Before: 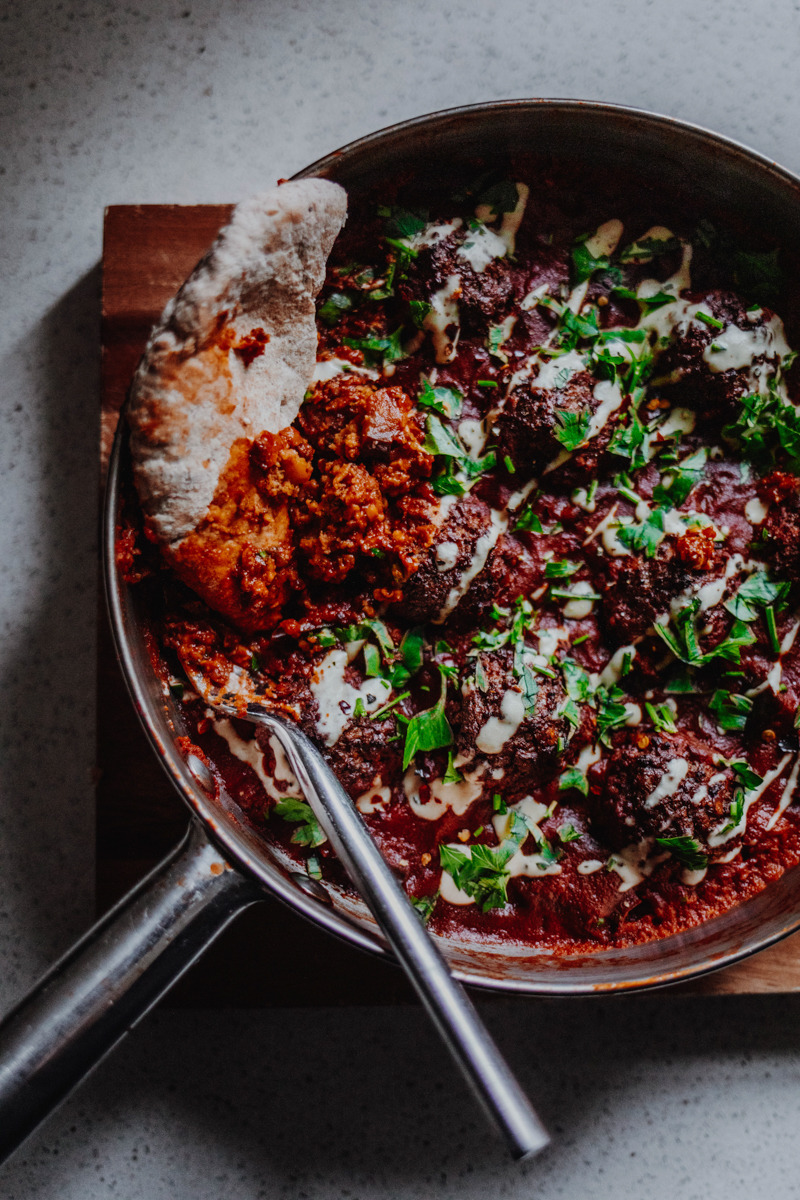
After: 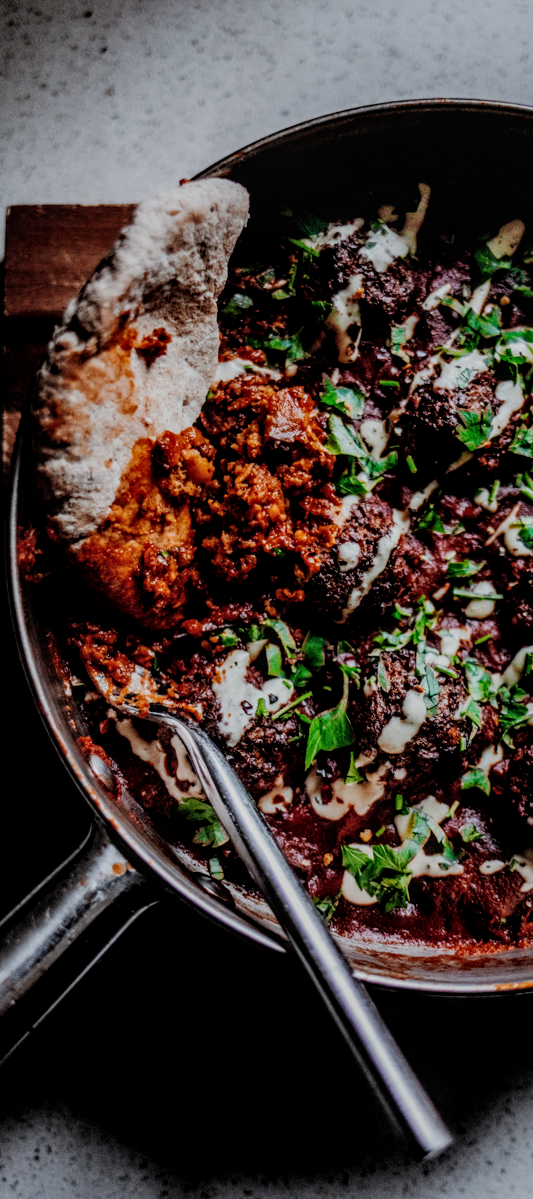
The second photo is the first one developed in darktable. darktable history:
tone equalizer: on, module defaults
color correction: highlights b* 0.062
local contrast: on, module defaults
filmic rgb: black relative exposure -5.14 EV, white relative exposure 3.19 EV, hardness 3.47, contrast 1.186, highlights saturation mix -48.52%, iterations of high-quality reconstruction 0
crop and rotate: left 12.39%, right 20.881%
